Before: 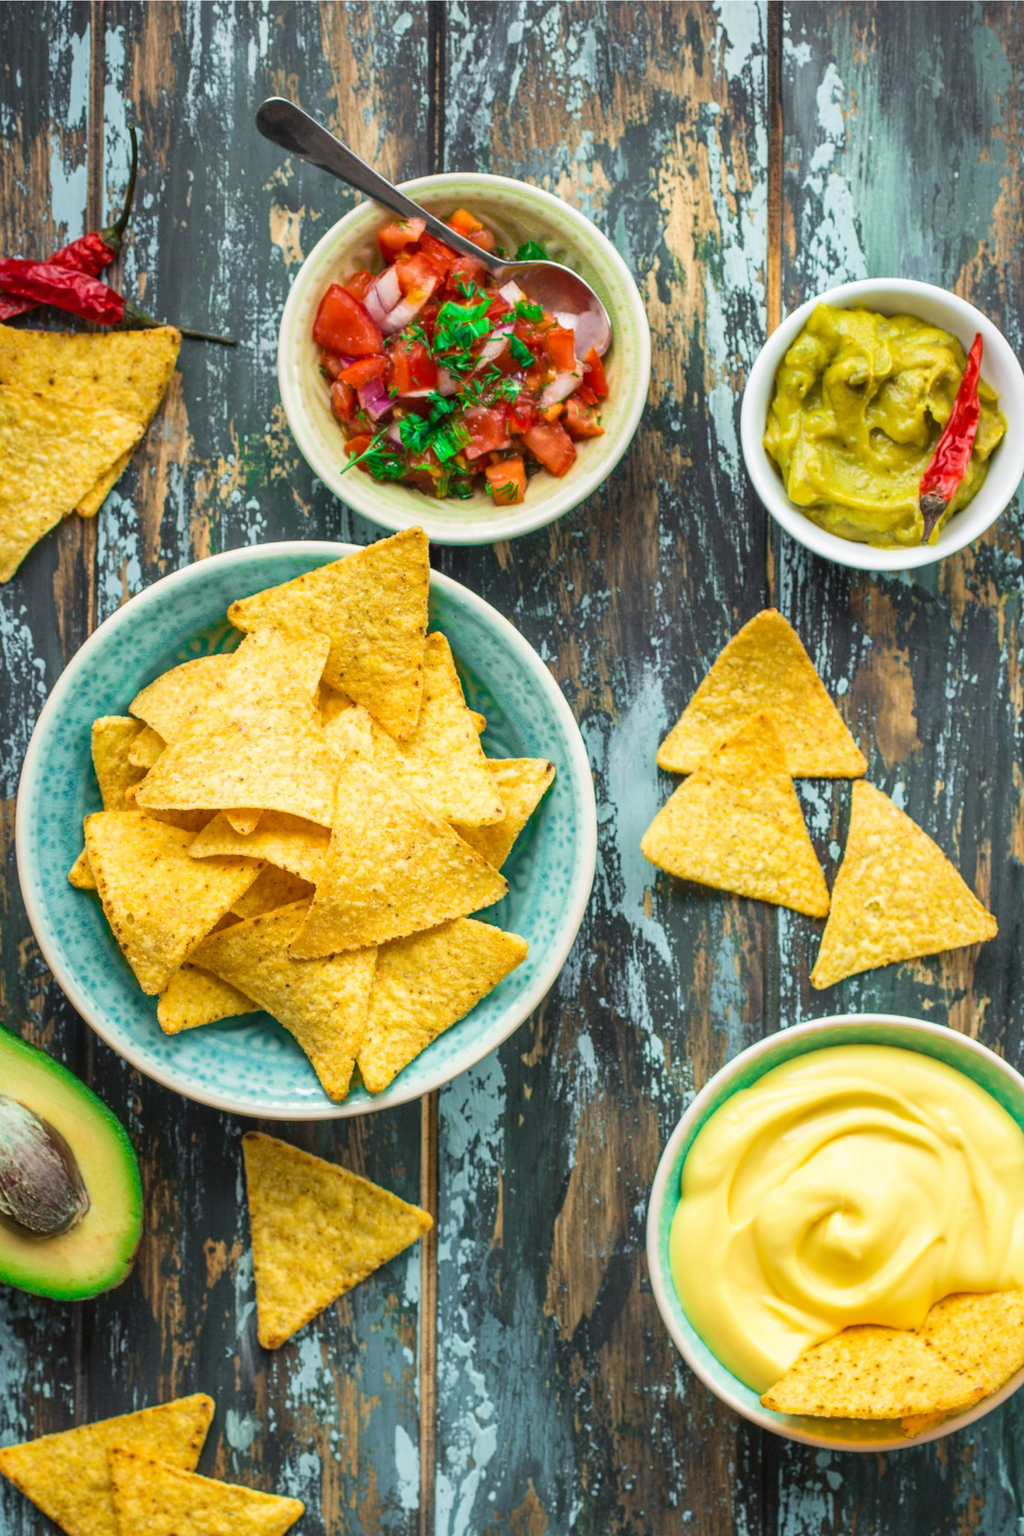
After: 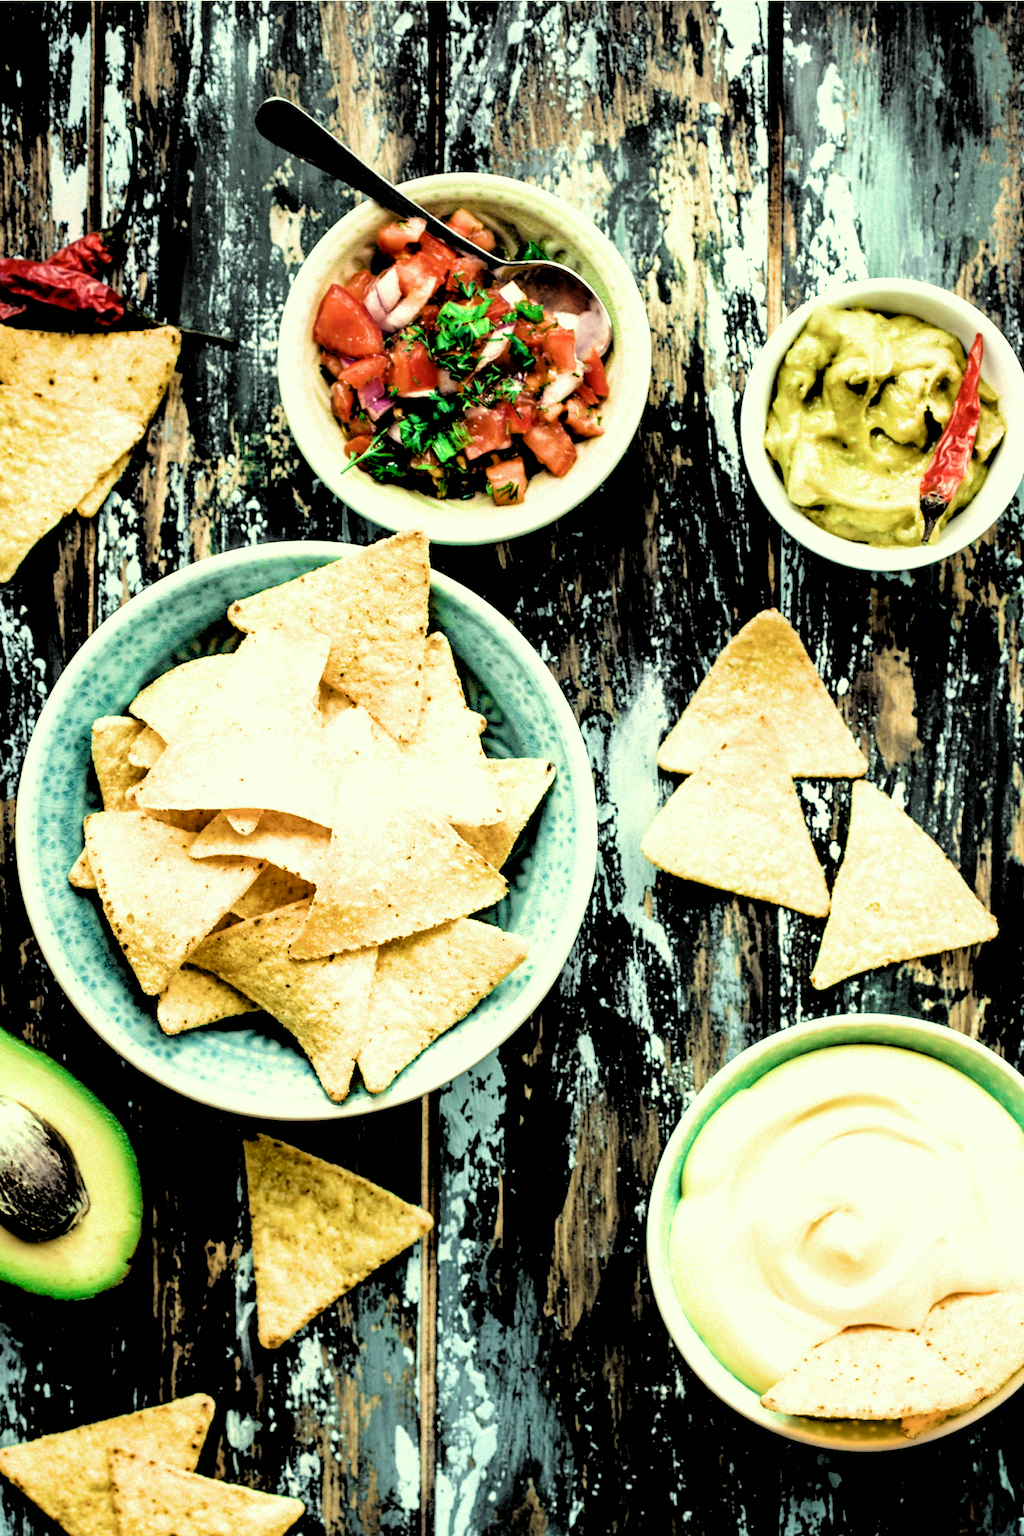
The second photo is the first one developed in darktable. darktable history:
color correction: highlights a* -5.94, highlights b* 11.19
filmic rgb: black relative exposure -1 EV, white relative exposure 2.05 EV, hardness 1.52, contrast 2.25, enable highlight reconstruction true
